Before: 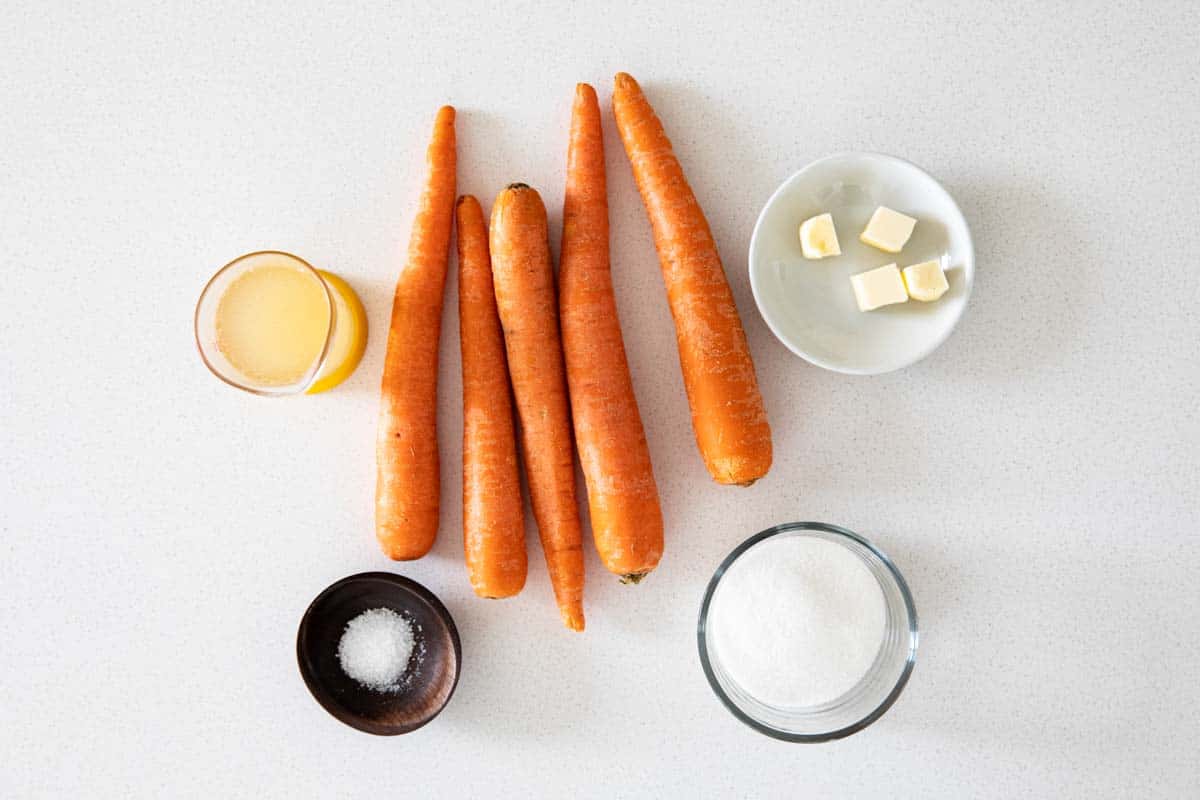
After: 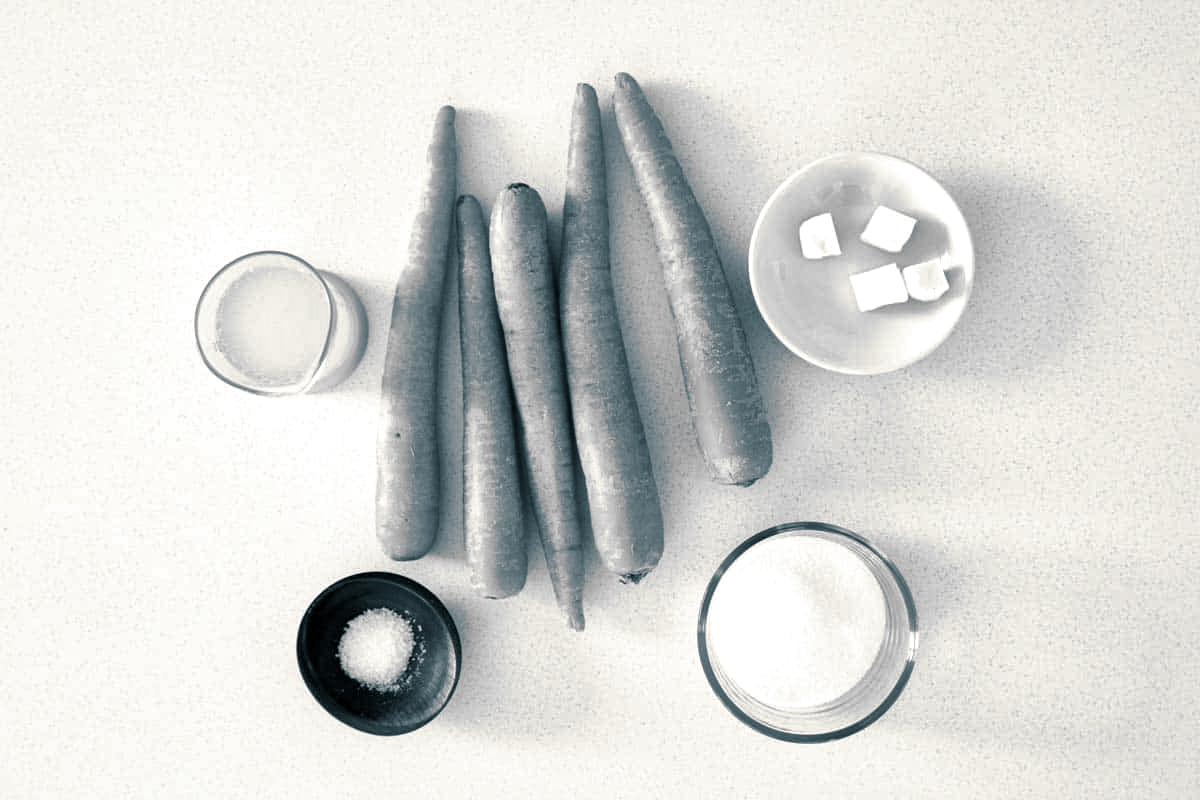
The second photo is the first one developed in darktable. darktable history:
exposure: exposure 0.128 EV, compensate highlight preservation false
split-toning: shadows › hue 205.2°, shadows › saturation 0.43, highlights › hue 54°, highlights › saturation 0.54
local contrast: mode bilateral grid, contrast 20, coarseness 50, detail 150%, midtone range 0.2
monochrome: on, module defaults
